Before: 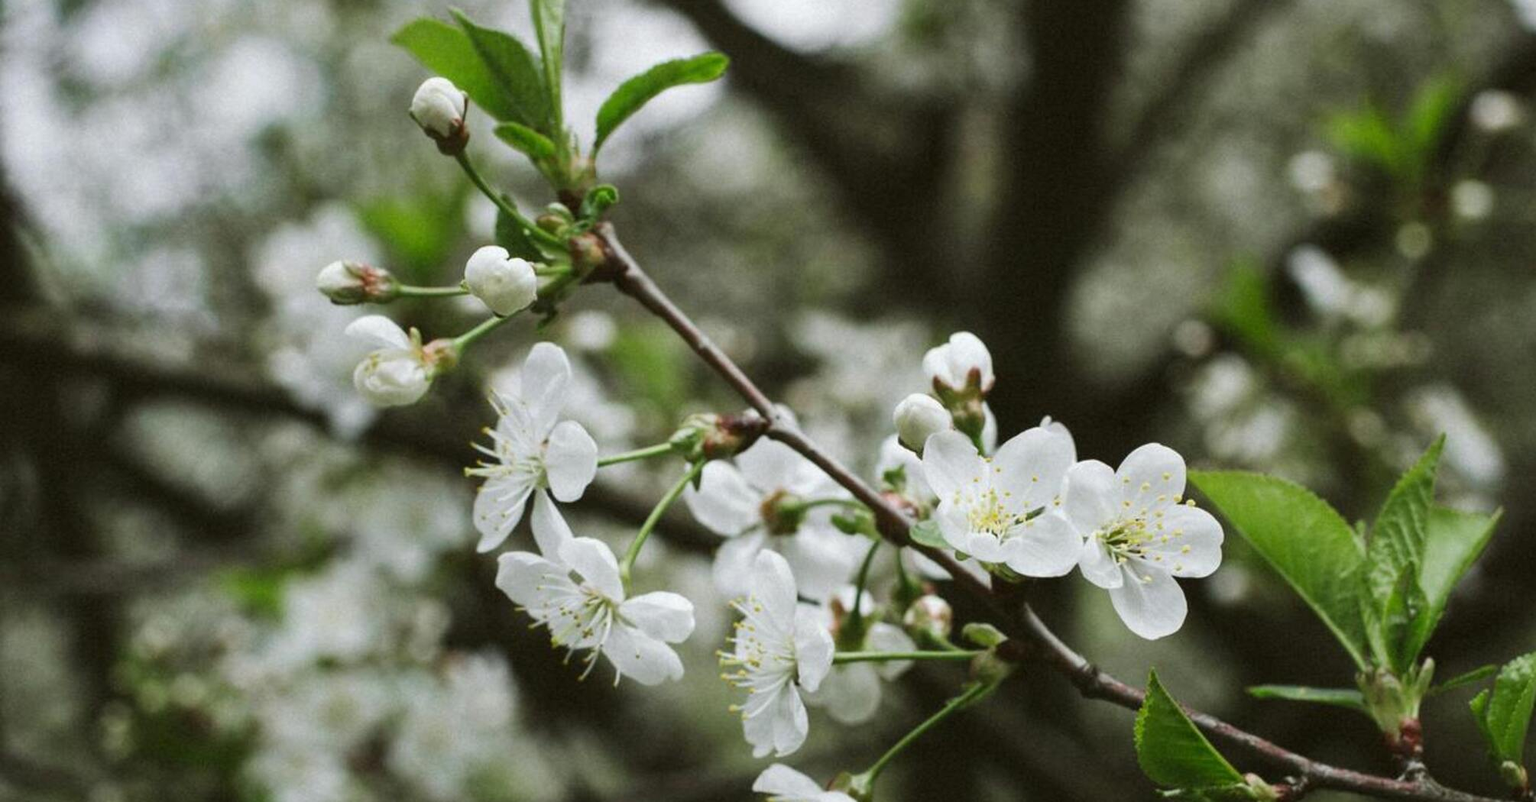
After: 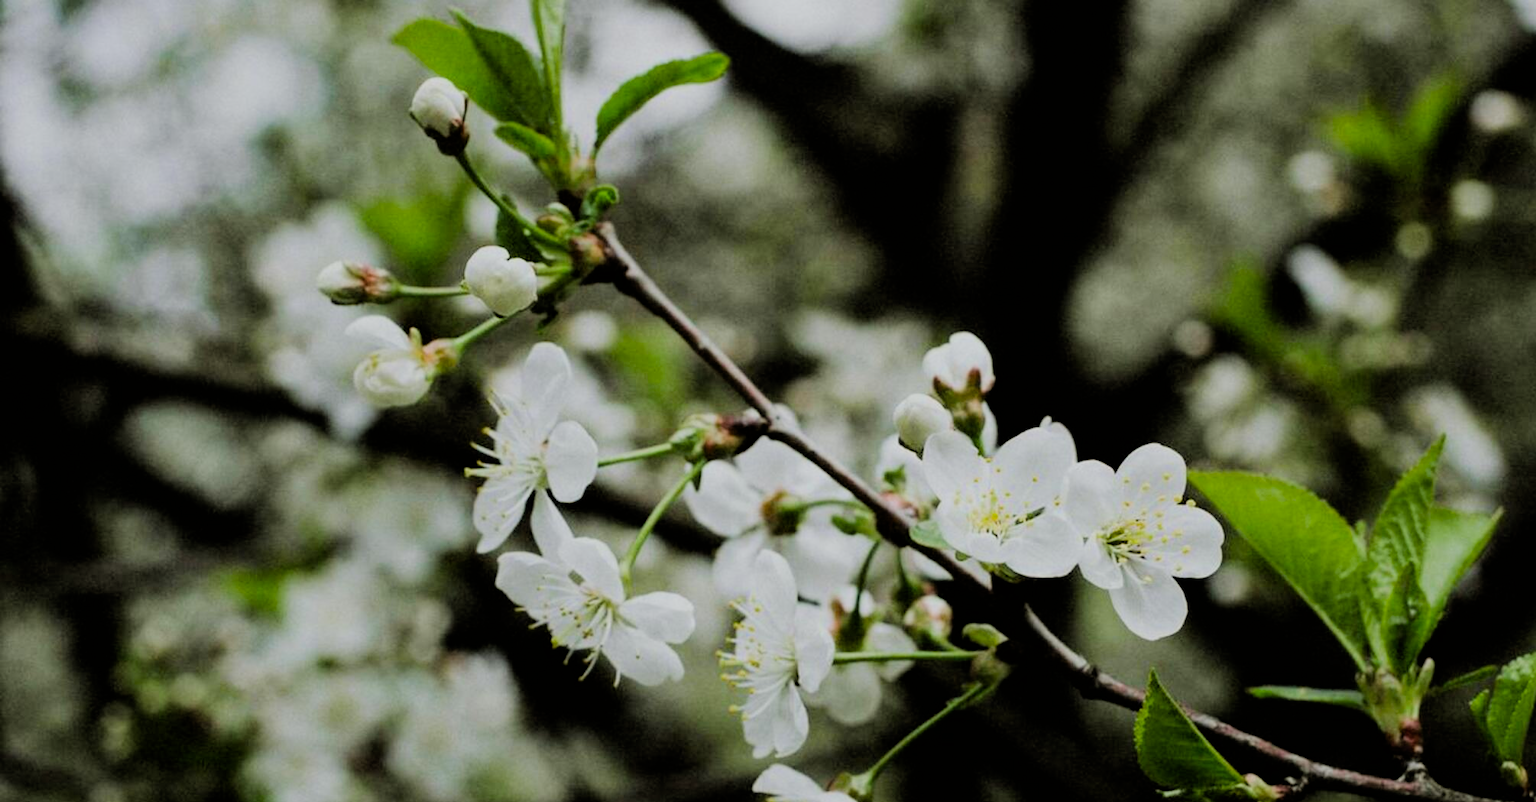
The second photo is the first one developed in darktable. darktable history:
color balance rgb: perceptual saturation grading › global saturation 25%, global vibrance 10%
white balance: emerald 1
filmic rgb: black relative exposure -4.14 EV, white relative exposure 5.1 EV, hardness 2.11, contrast 1.165
